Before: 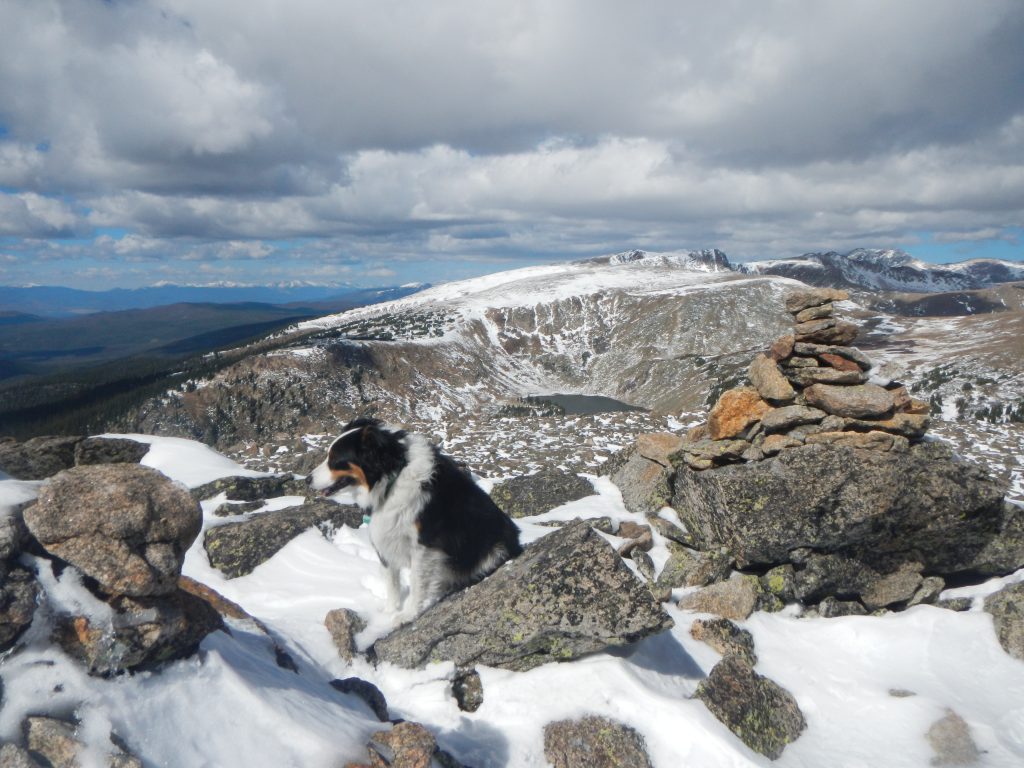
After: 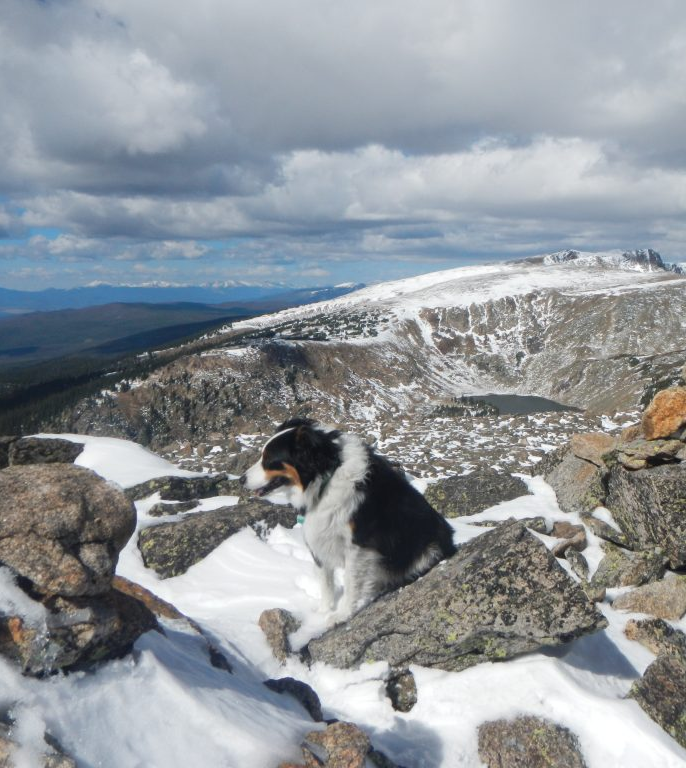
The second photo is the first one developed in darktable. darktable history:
crop and rotate: left 6.458%, right 26.454%
